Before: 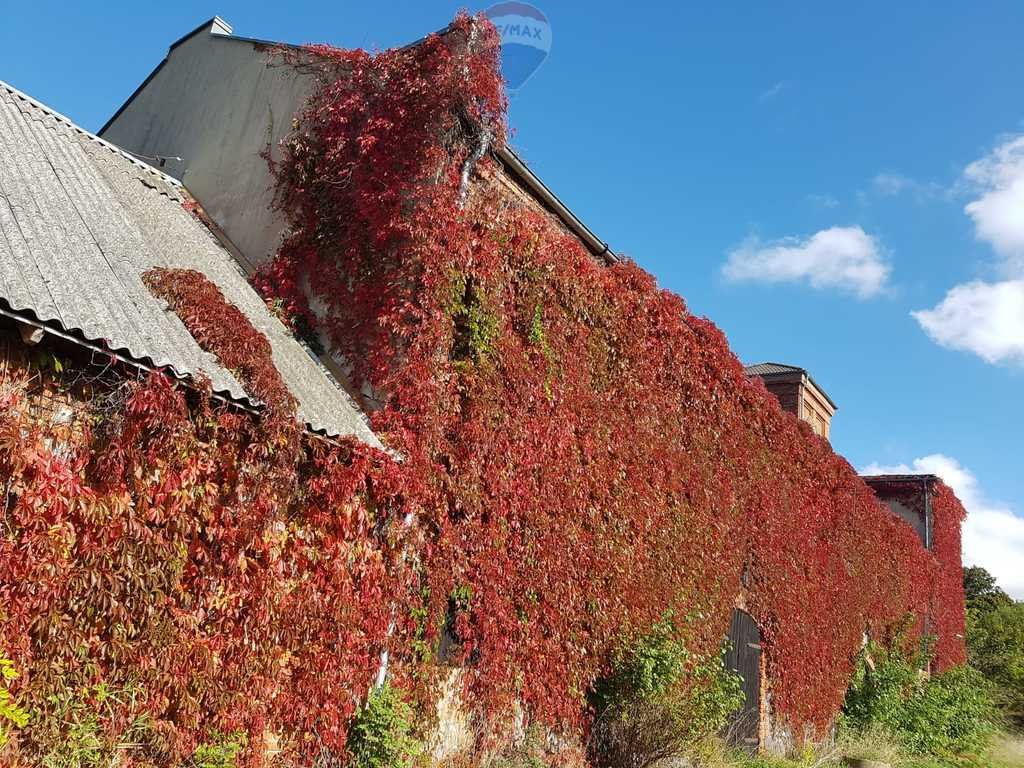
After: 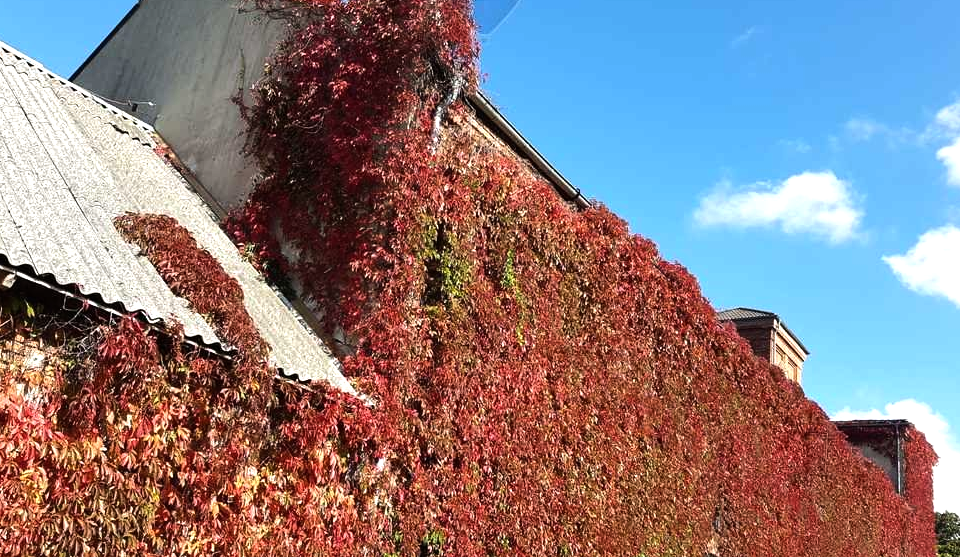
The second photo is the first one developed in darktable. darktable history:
crop: left 2.737%, top 7.287%, right 3.421%, bottom 20.179%
tone equalizer: -8 EV -0.75 EV, -7 EV -0.7 EV, -6 EV -0.6 EV, -5 EV -0.4 EV, -3 EV 0.4 EV, -2 EV 0.6 EV, -1 EV 0.7 EV, +0 EV 0.75 EV, edges refinement/feathering 500, mask exposure compensation -1.57 EV, preserve details no
